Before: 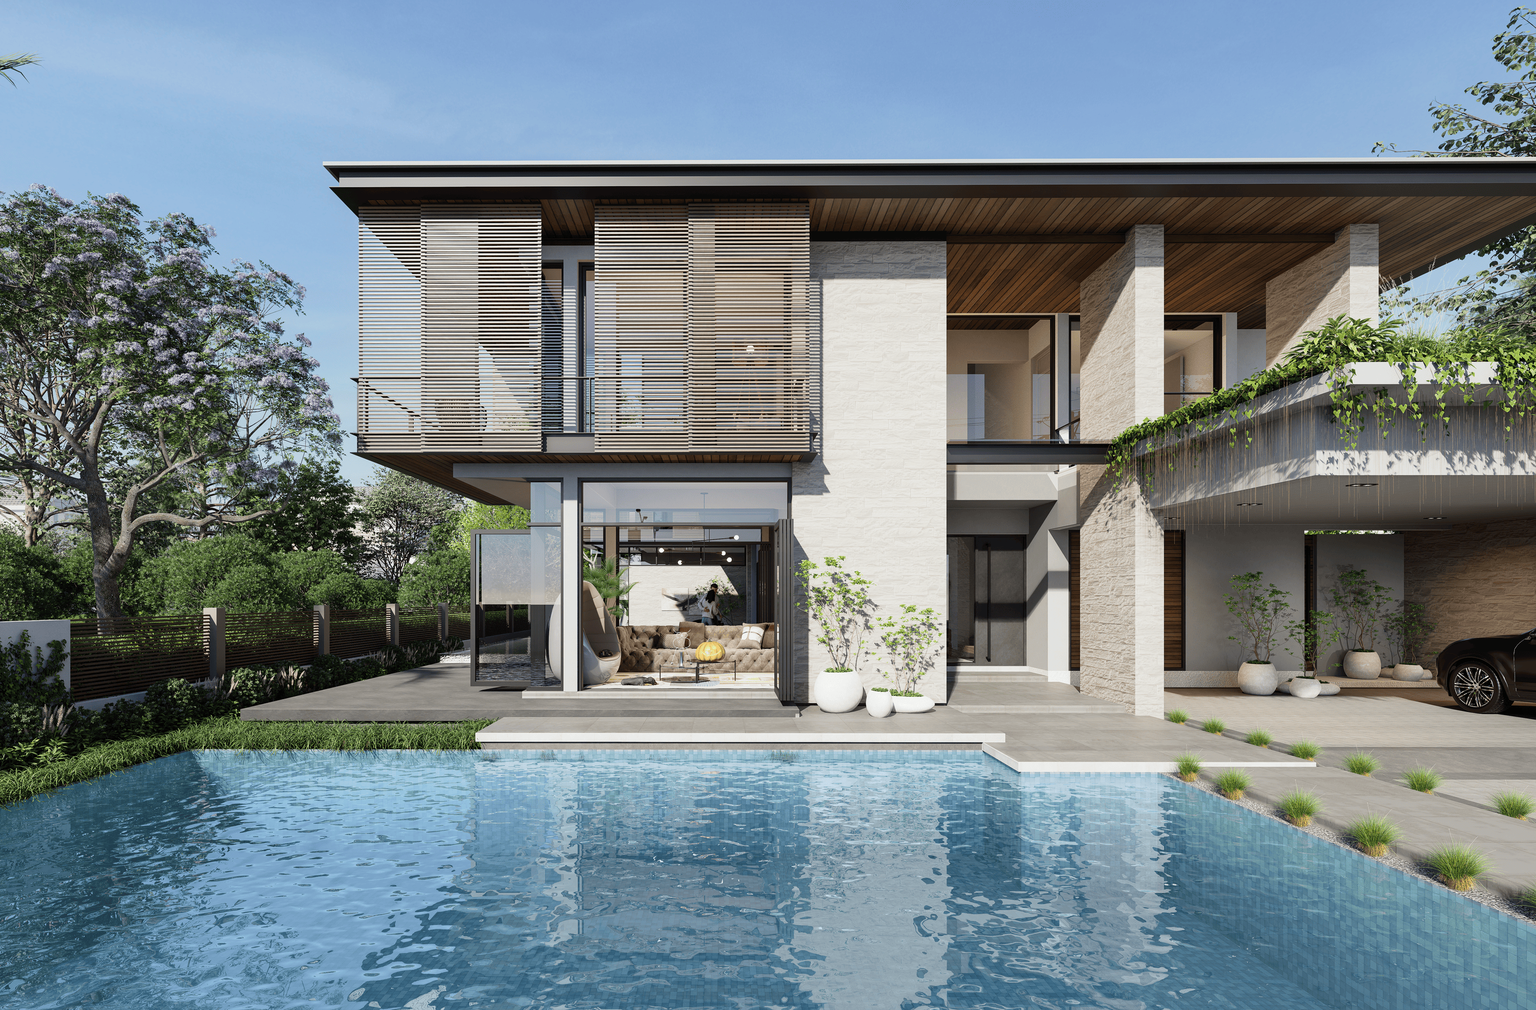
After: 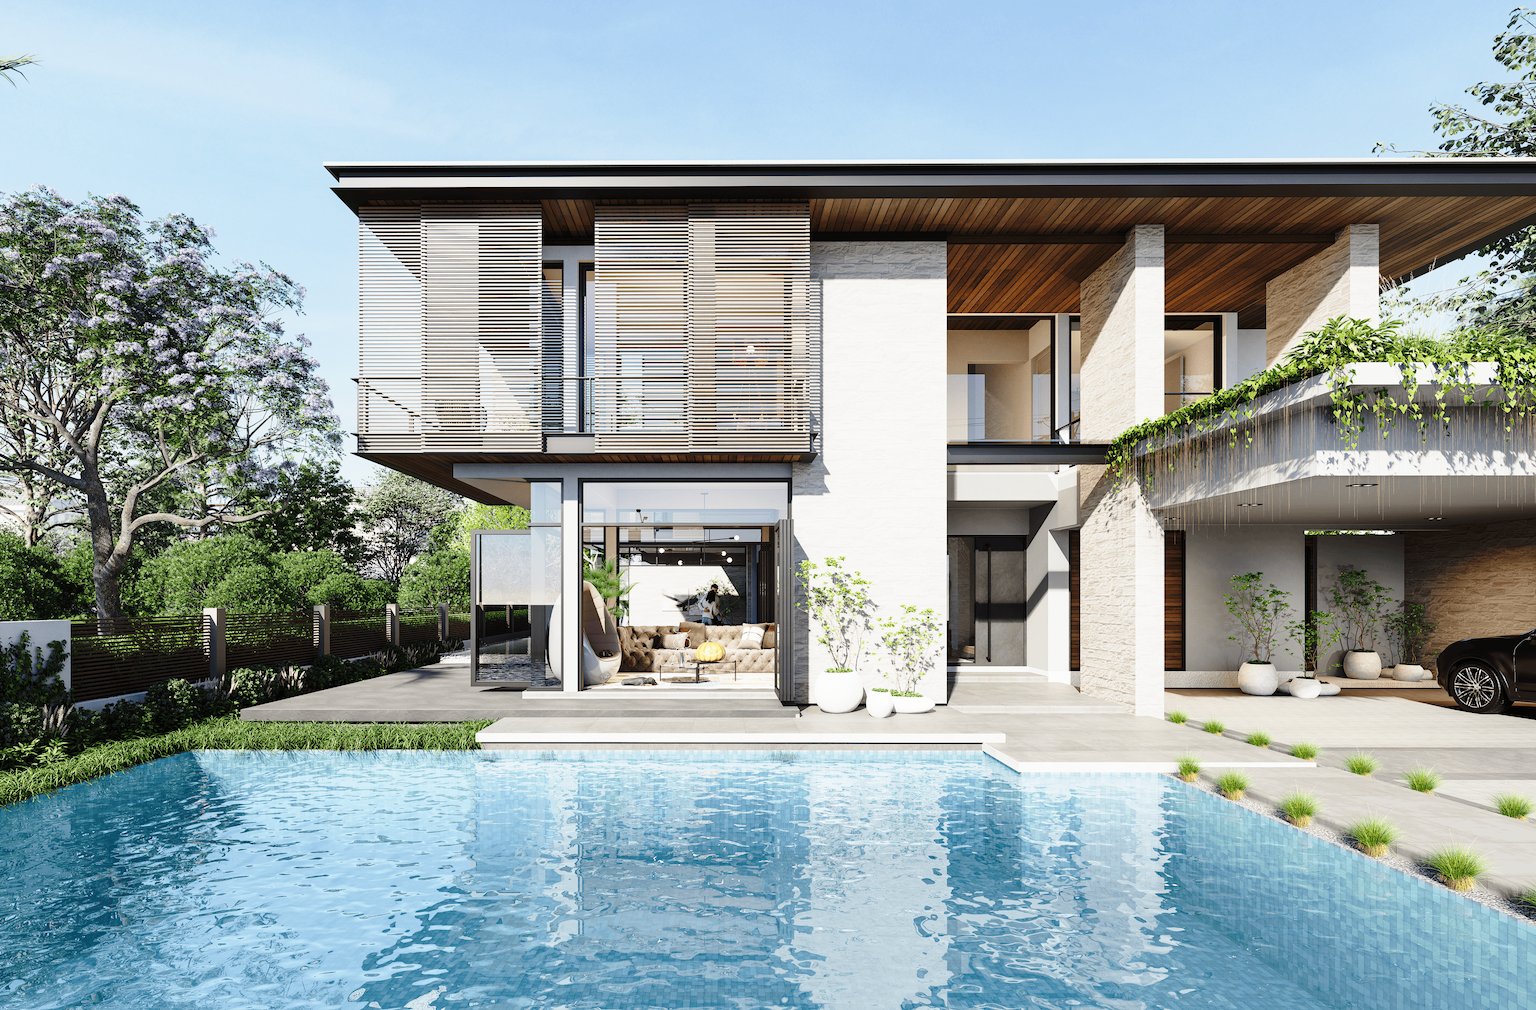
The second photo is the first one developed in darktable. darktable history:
base curve: curves: ch0 [(0, 0) (0.028, 0.03) (0.121, 0.232) (0.46, 0.748) (0.859, 0.968) (1, 1)], preserve colors none
tone curve: curves: ch1 [(0, 0) (0.173, 0.145) (0.467, 0.477) (0.808, 0.611) (1, 1)]; ch2 [(0, 0) (0.255, 0.314) (0.498, 0.509) (0.694, 0.64) (1, 1)], preserve colors none
